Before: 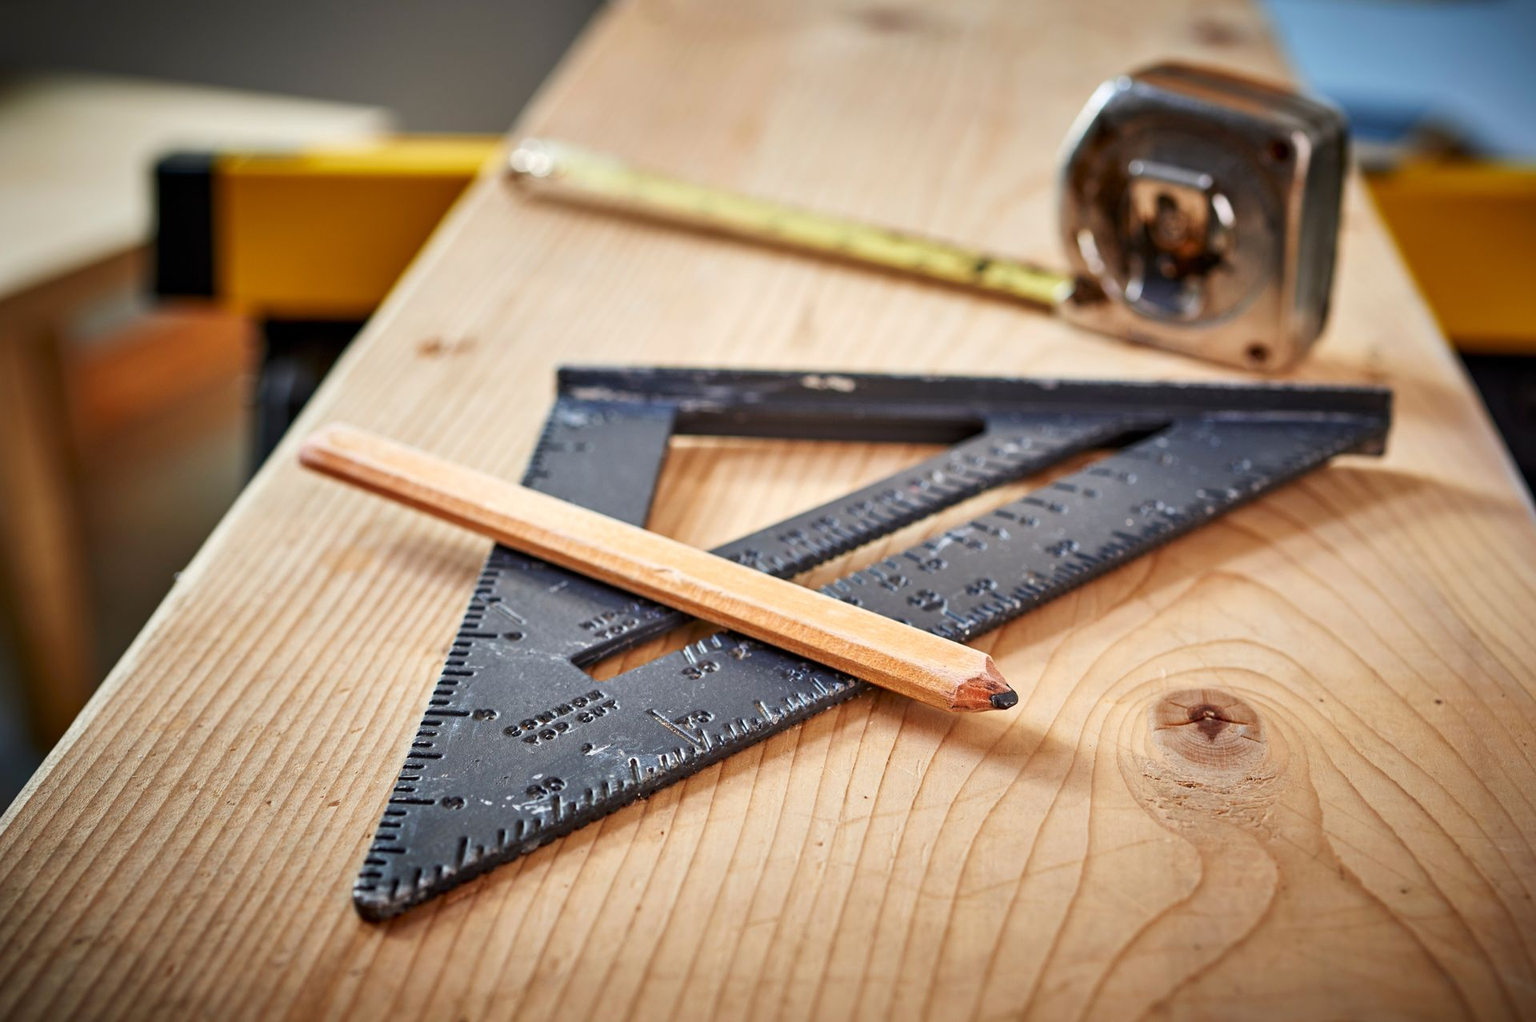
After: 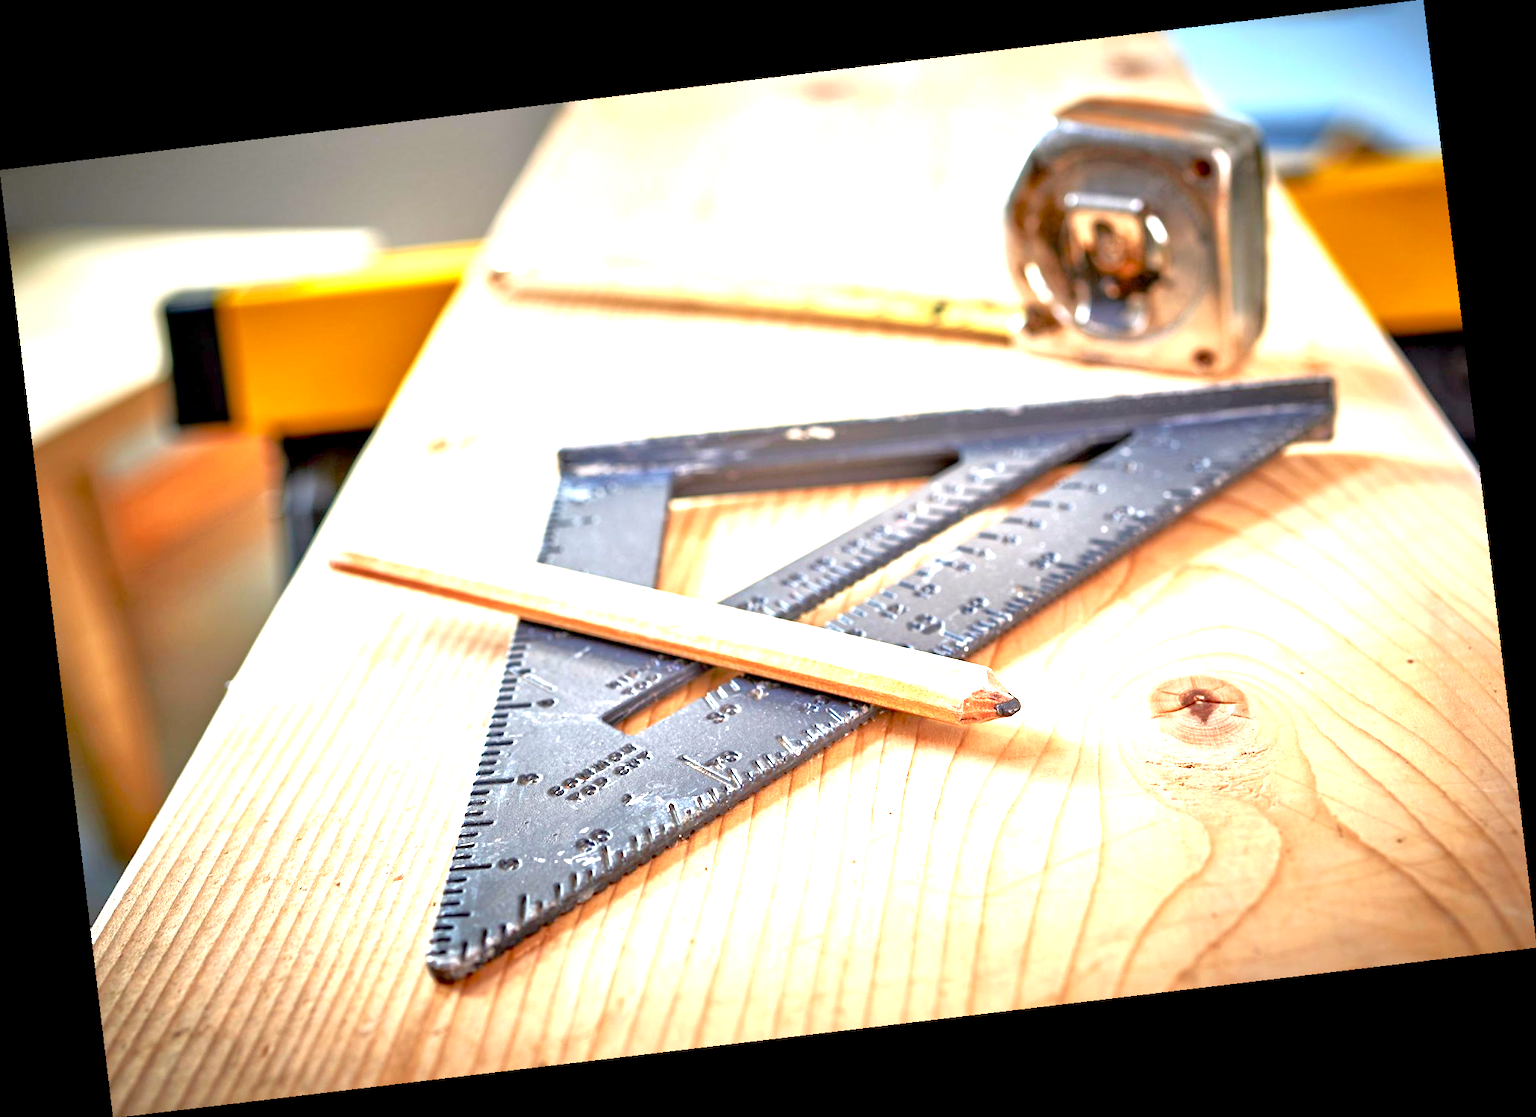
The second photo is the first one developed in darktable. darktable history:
tone equalizer: -8 EV -0.002 EV, -7 EV 0.005 EV, -6 EV -0.008 EV, -5 EV 0.007 EV, -4 EV -0.042 EV, -3 EV -0.233 EV, -2 EV -0.662 EV, -1 EV -0.983 EV, +0 EV -0.969 EV, smoothing diameter 2%, edges refinement/feathering 20, mask exposure compensation -1.57 EV, filter diffusion 5
exposure: black level correction 0.001, exposure 2.607 EV, compensate exposure bias true, compensate highlight preservation false
rotate and perspective: rotation -6.83°, automatic cropping off
